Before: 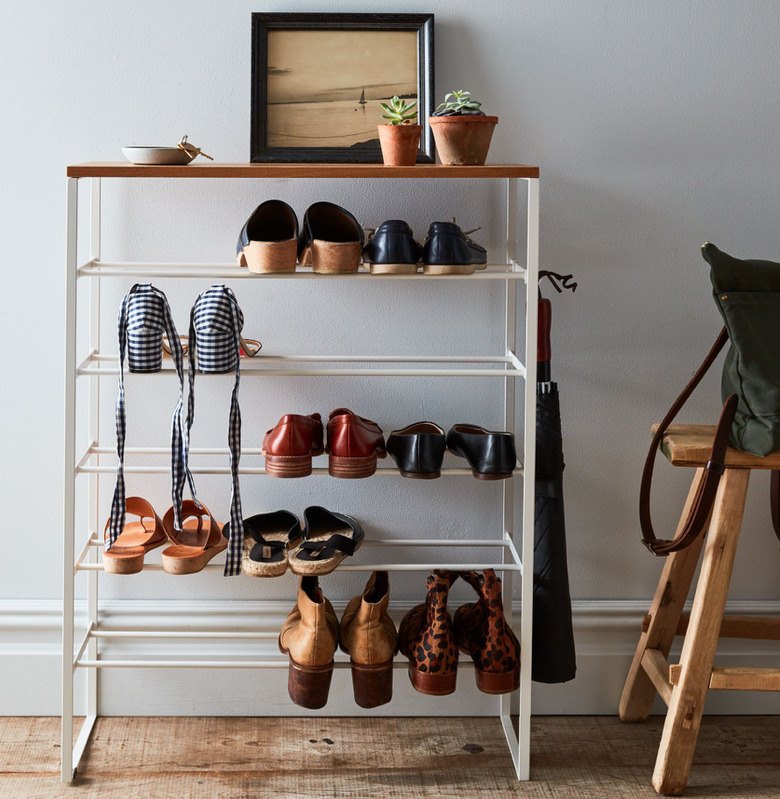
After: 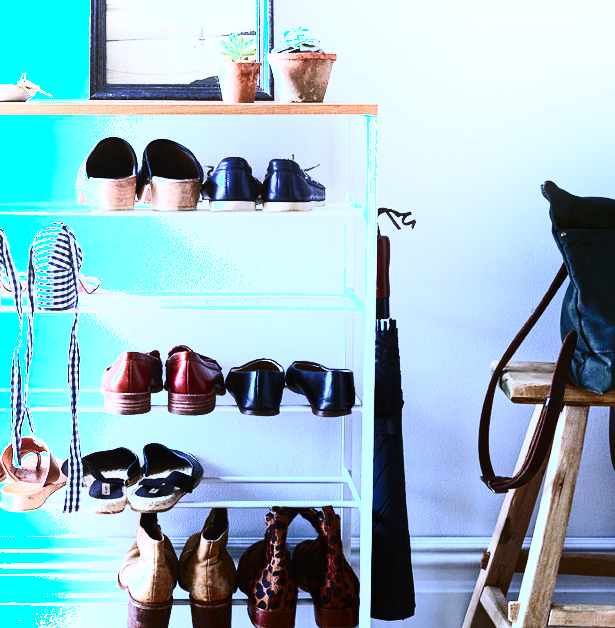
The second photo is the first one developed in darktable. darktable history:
crop and rotate: left 20.74%, top 7.912%, right 0.375%, bottom 13.378%
contrast brightness saturation: contrast 0.39, brightness 0.1
exposure: exposure 1.16 EV, compensate exposure bias true, compensate highlight preservation false
base curve: curves: ch0 [(0, 0) (0.073, 0.04) (0.157, 0.139) (0.492, 0.492) (0.758, 0.758) (1, 1)], preserve colors none
contrast equalizer: y [[0.439, 0.44, 0.442, 0.457, 0.493, 0.498], [0.5 ×6], [0.5 ×6], [0 ×6], [0 ×6]], mix 0.76
shadows and highlights: shadows -21.3, highlights 100, soften with gaussian
white balance: red 0.766, blue 1.537
